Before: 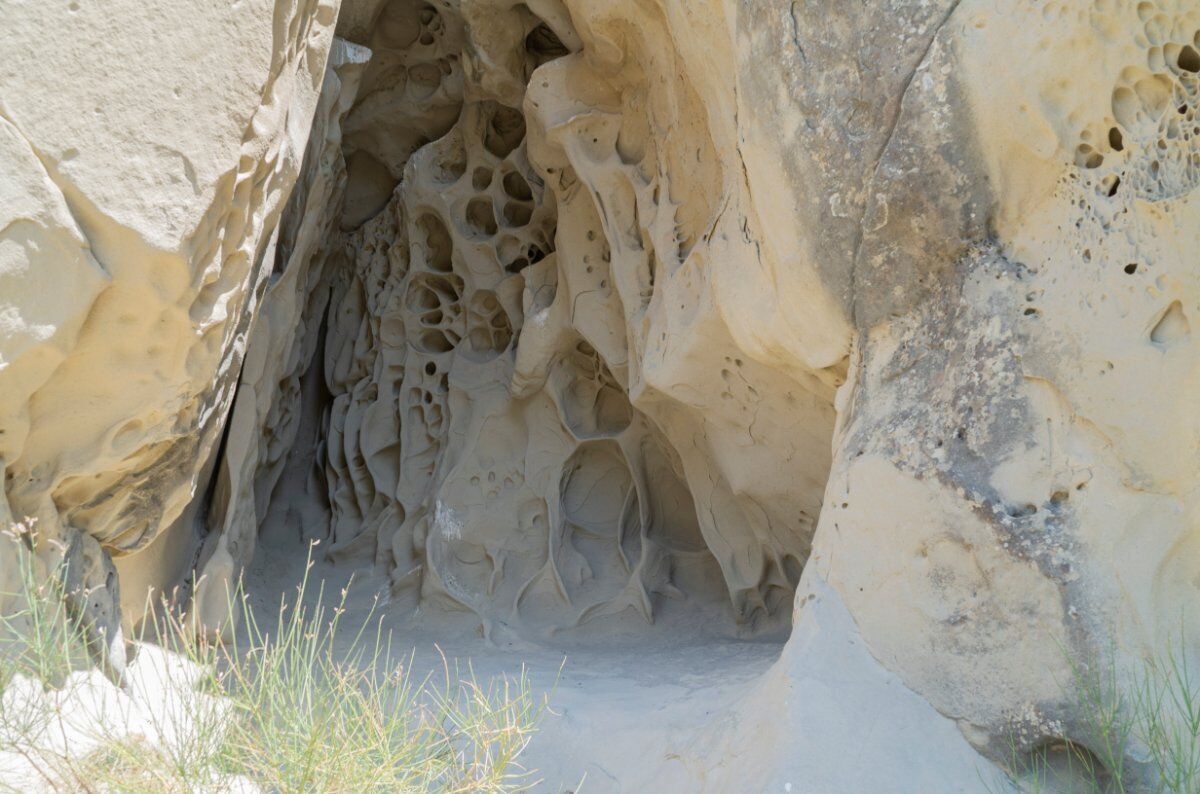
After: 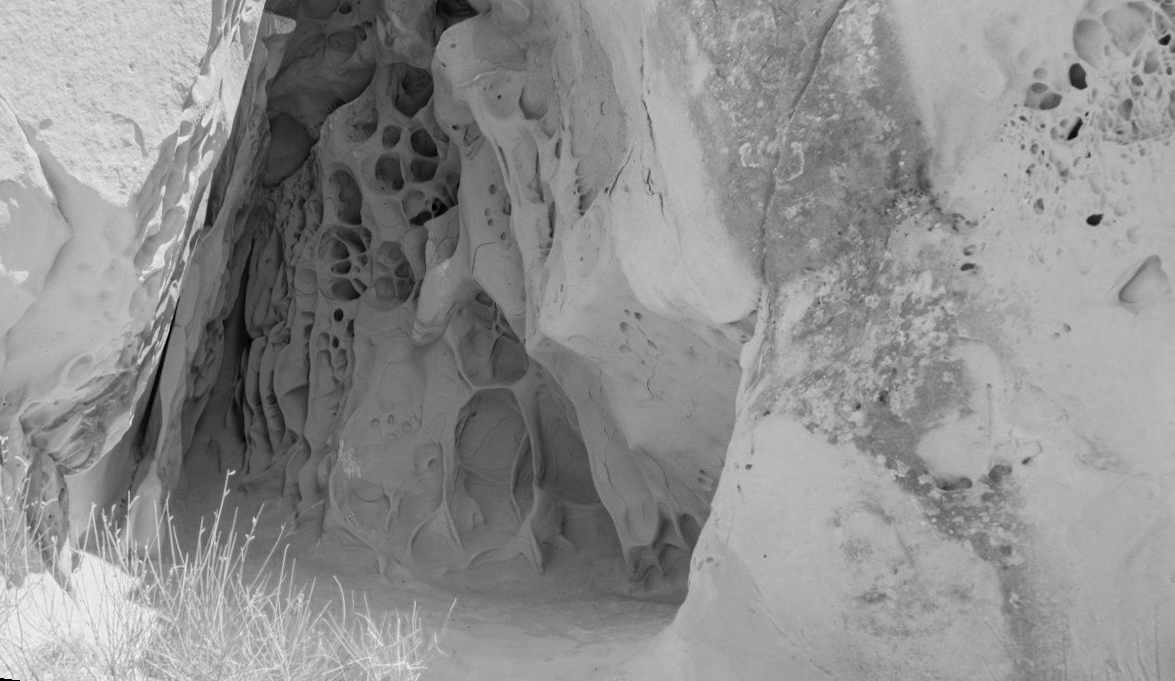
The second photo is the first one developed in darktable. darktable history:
rotate and perspective: rotation 1.69°, lens shift (vertical) -0.023, lens shift (horizontal) -0.291, crop left 0.025, crop right 0.988, crop top 0.092, crop bottom 0.842
white balance: red 0.954, blue 1.079
monochrome: on, module defaults
color zones: curves: ch0 [(0, 0.5) (0.125, 0.4) (0.25, 0.5) (0.375, 0.4) (0.5, 0.4) (0.625, 0.35) (0.75, 0.35) (0.875, 0.5)]; ch1 [(0, 0.35) (0.125, 0.45) (0.25, 0.35) (0.375, 0.35) (0.5, 0.35) (0.625, 0.35) (0.75, 0.45) (0.875, 0.35)]; ch2 [(0, 0.6) (0.125, 0.5) (0.25, 0.5) (0.375, 0.6) (0.5, 0.6) (0.625, 0.5) (0.75, 0.5) (0.875, 0.5)]
